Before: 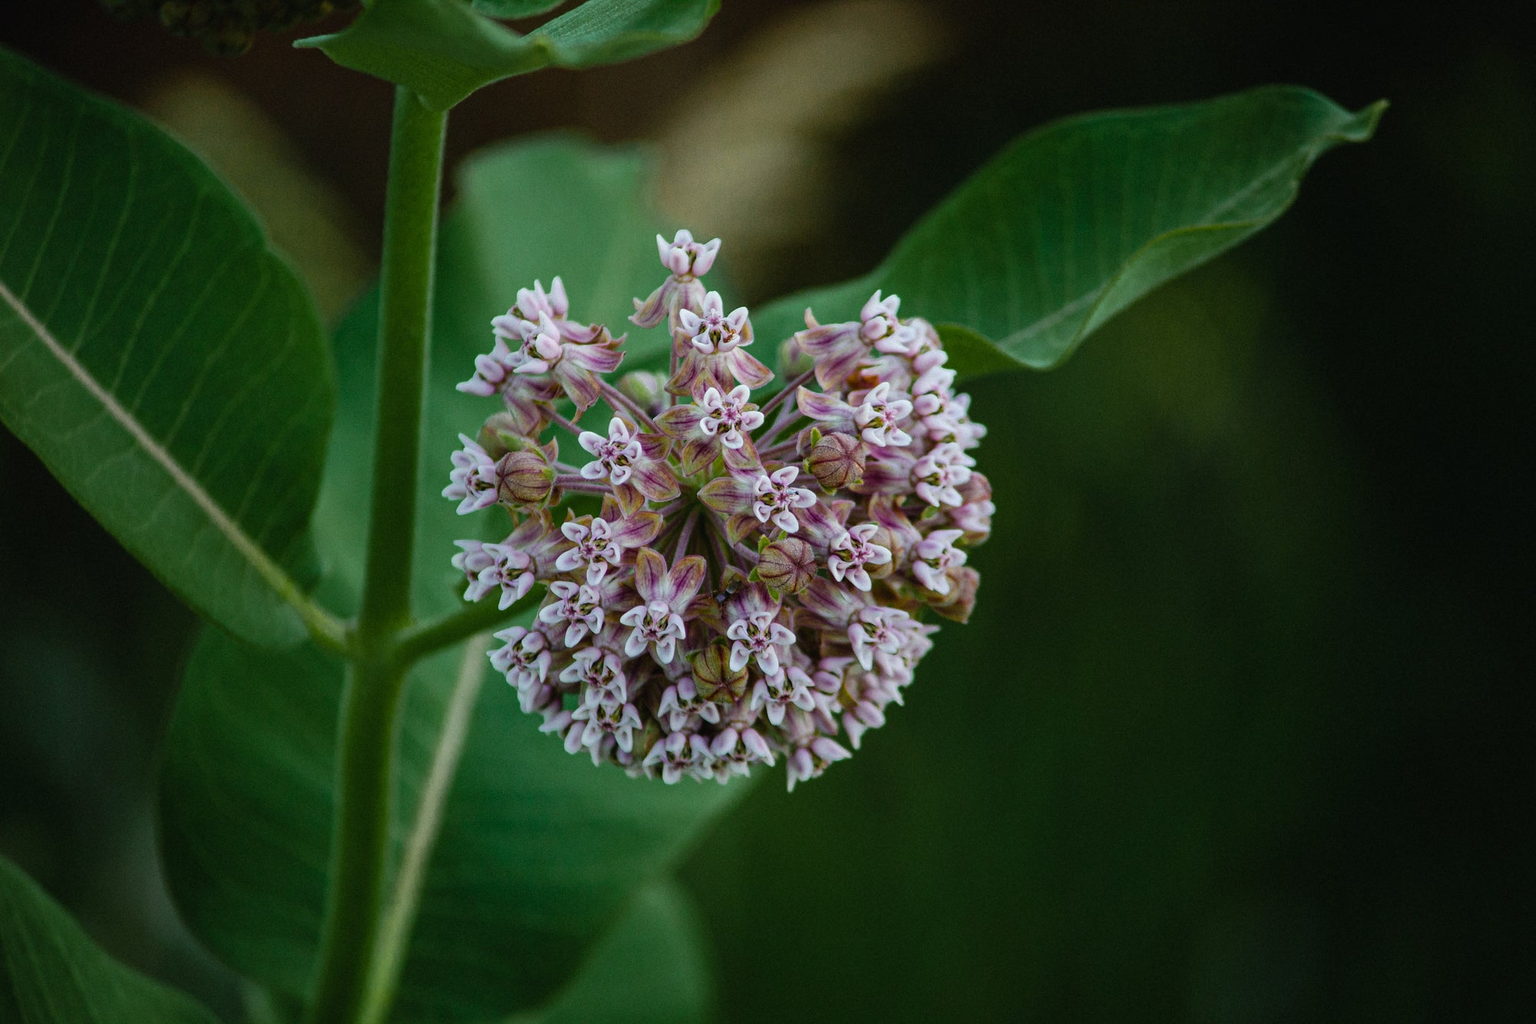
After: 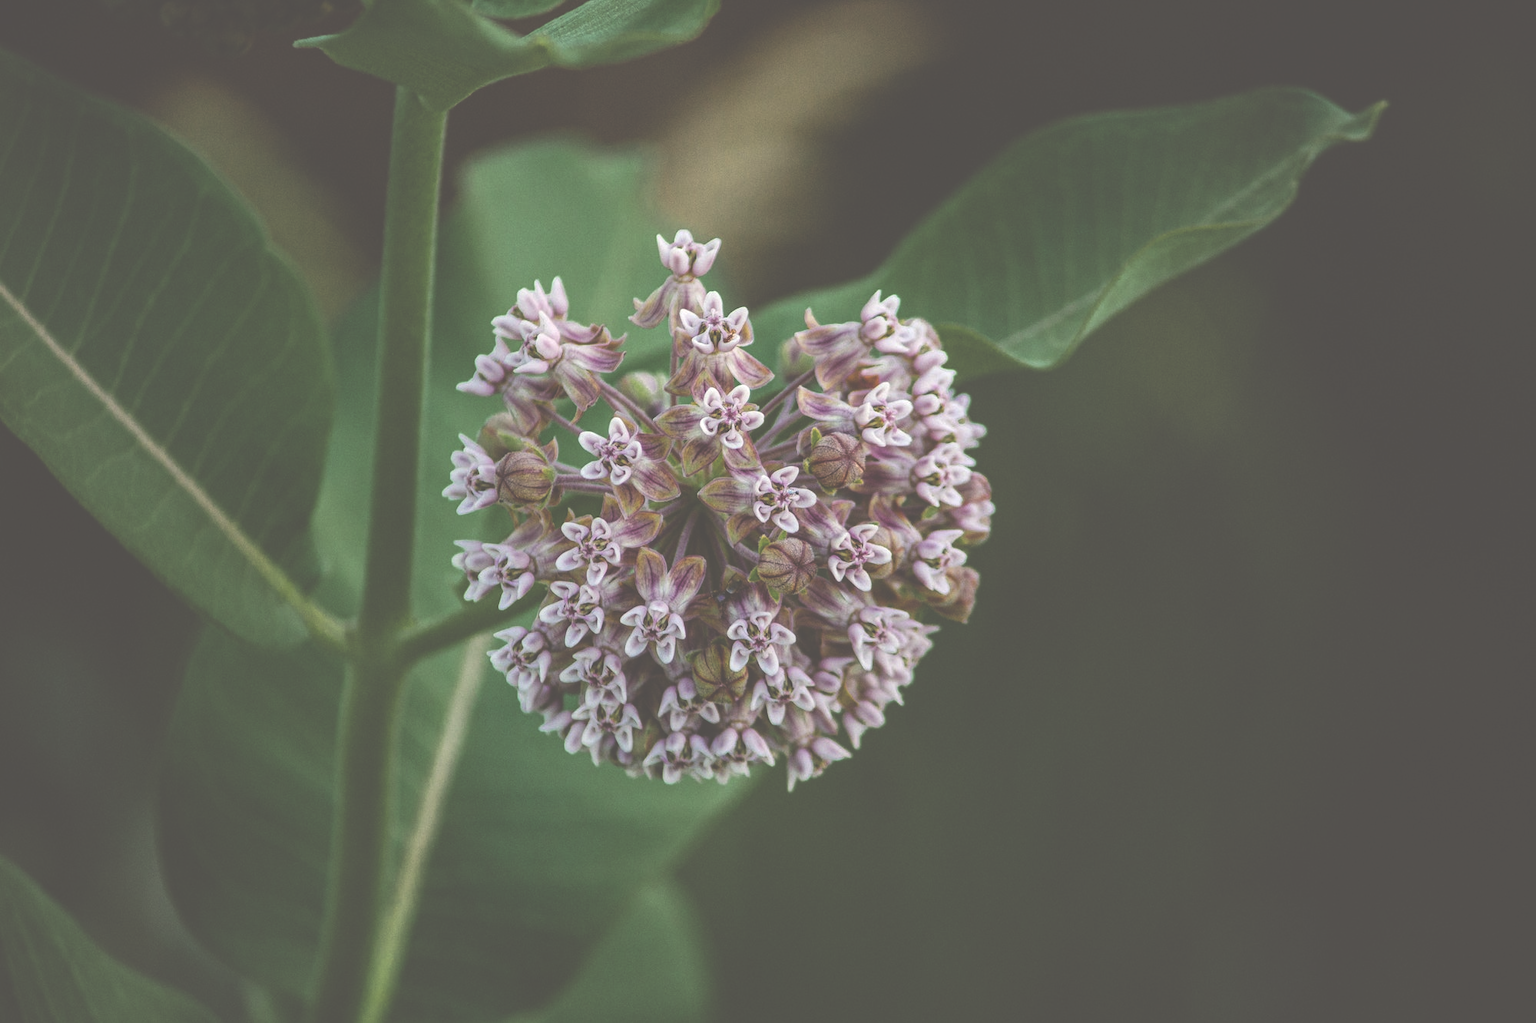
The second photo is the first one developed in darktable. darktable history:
color correction: highlights a* 3.84, highlights b* 5.07
color zones: curves: ch0 [(0.068, 0.464) (0.25, 0.5) (0.48, 0.508) (0.75, 0.536) (0.886, 0.476) (0.967, 0.456)]; ch1 [(0.066, 0.456) (0.25, 0.5) (0.616, 0.508) (0.746, 0.56) (0.934, 0.444)]
exposure: black level correction -0.087, compensate highlight preservation false
tone equalizer: on, module defaults
local contrast: on, module defaults
